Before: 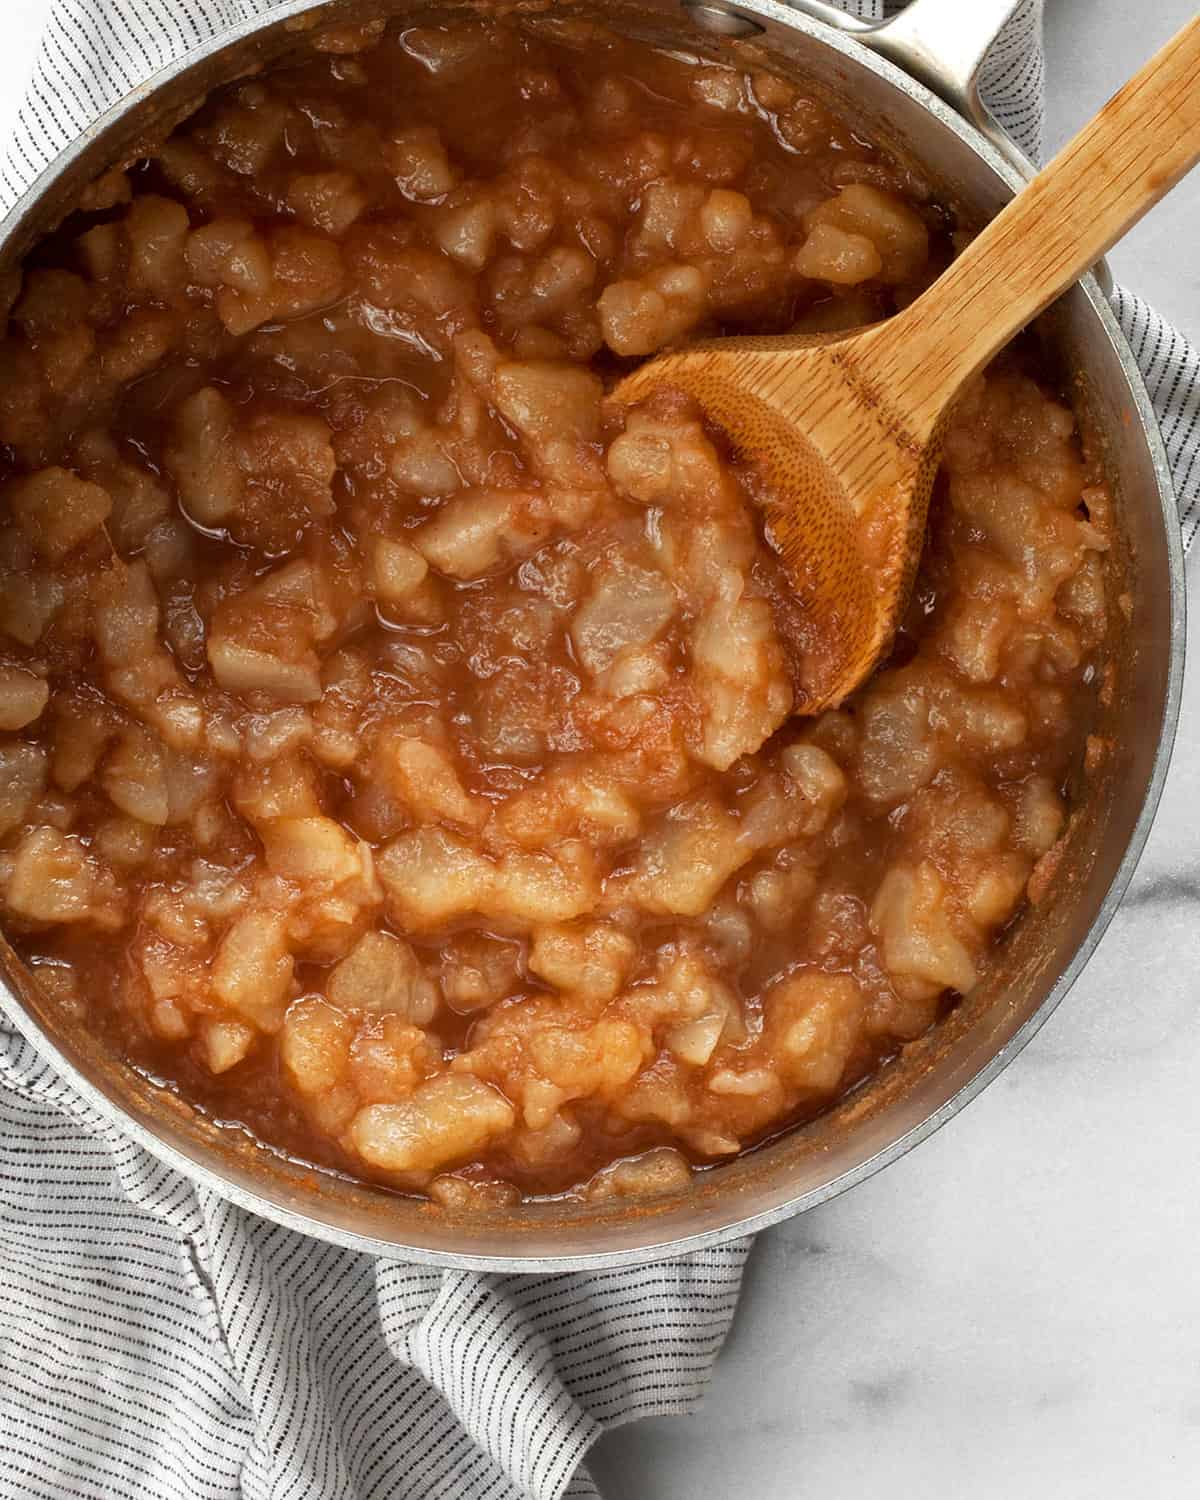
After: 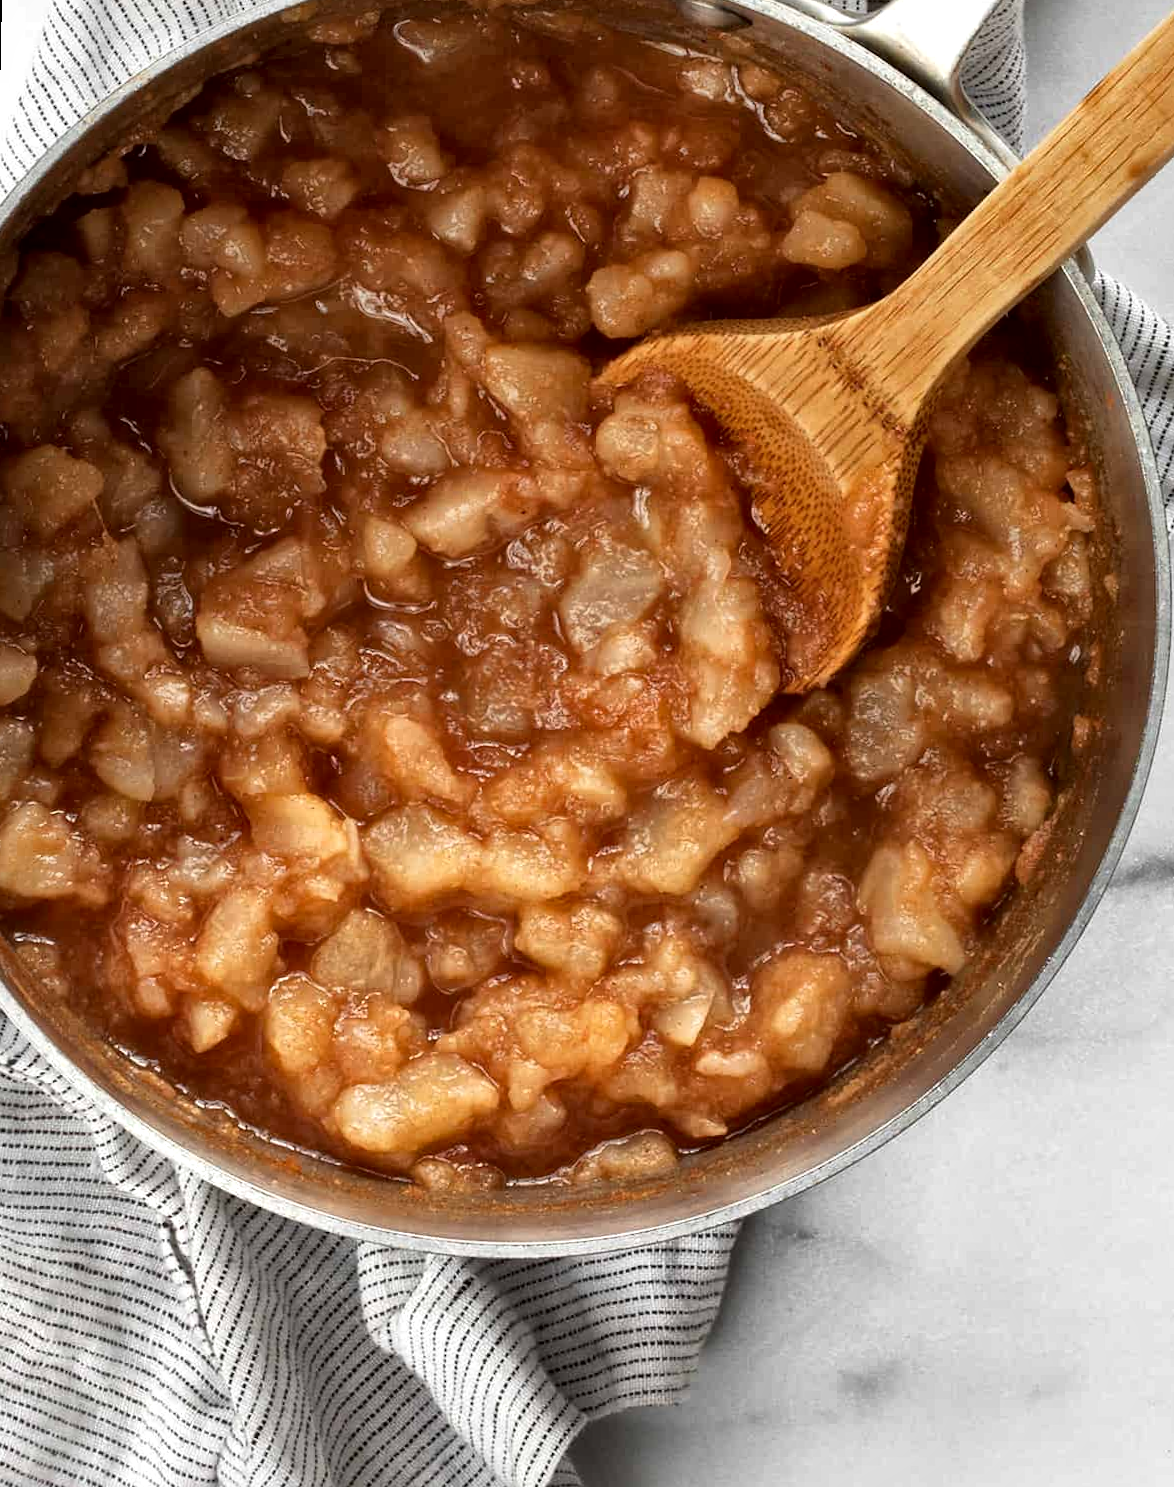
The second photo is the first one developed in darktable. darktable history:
local contrast: mode bilateral grid, contrast 50, coarseness 50, detail 150%, midtone range 0.2
white balance: emerald 1
rotate and perspective: rotation 0.226°, lens shift (vertical) -0.042, crop left 0.023, crop right 0.982, crop top 0.006, crop bottom 0.994
